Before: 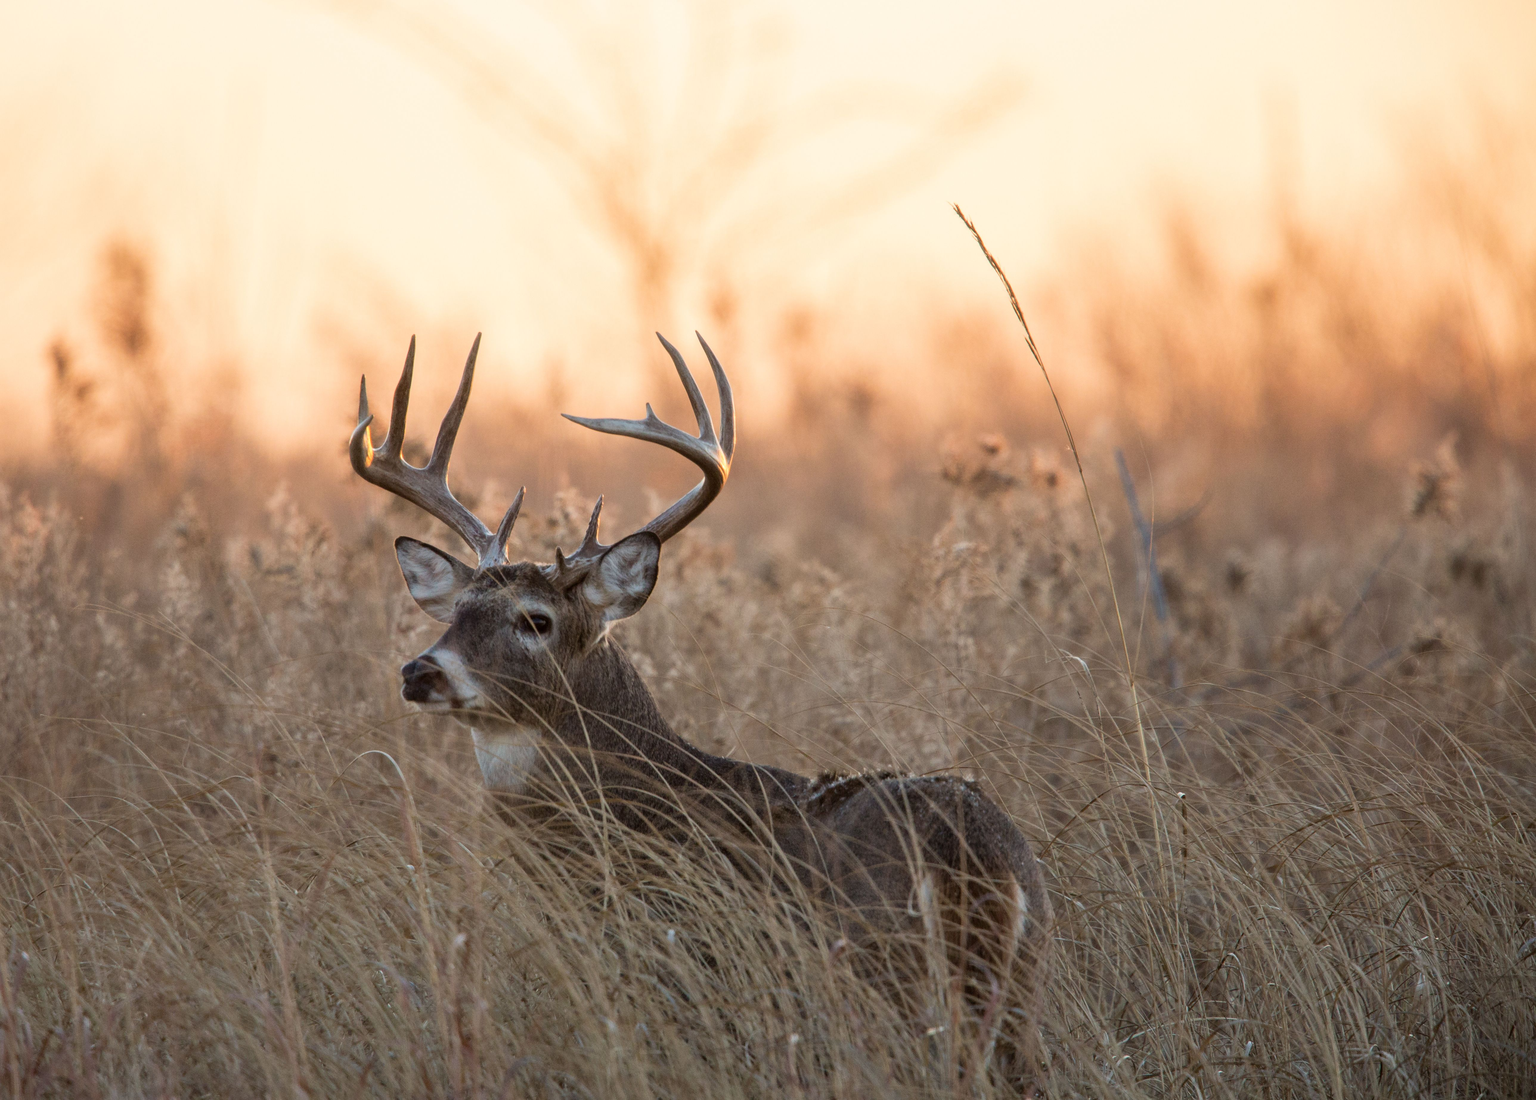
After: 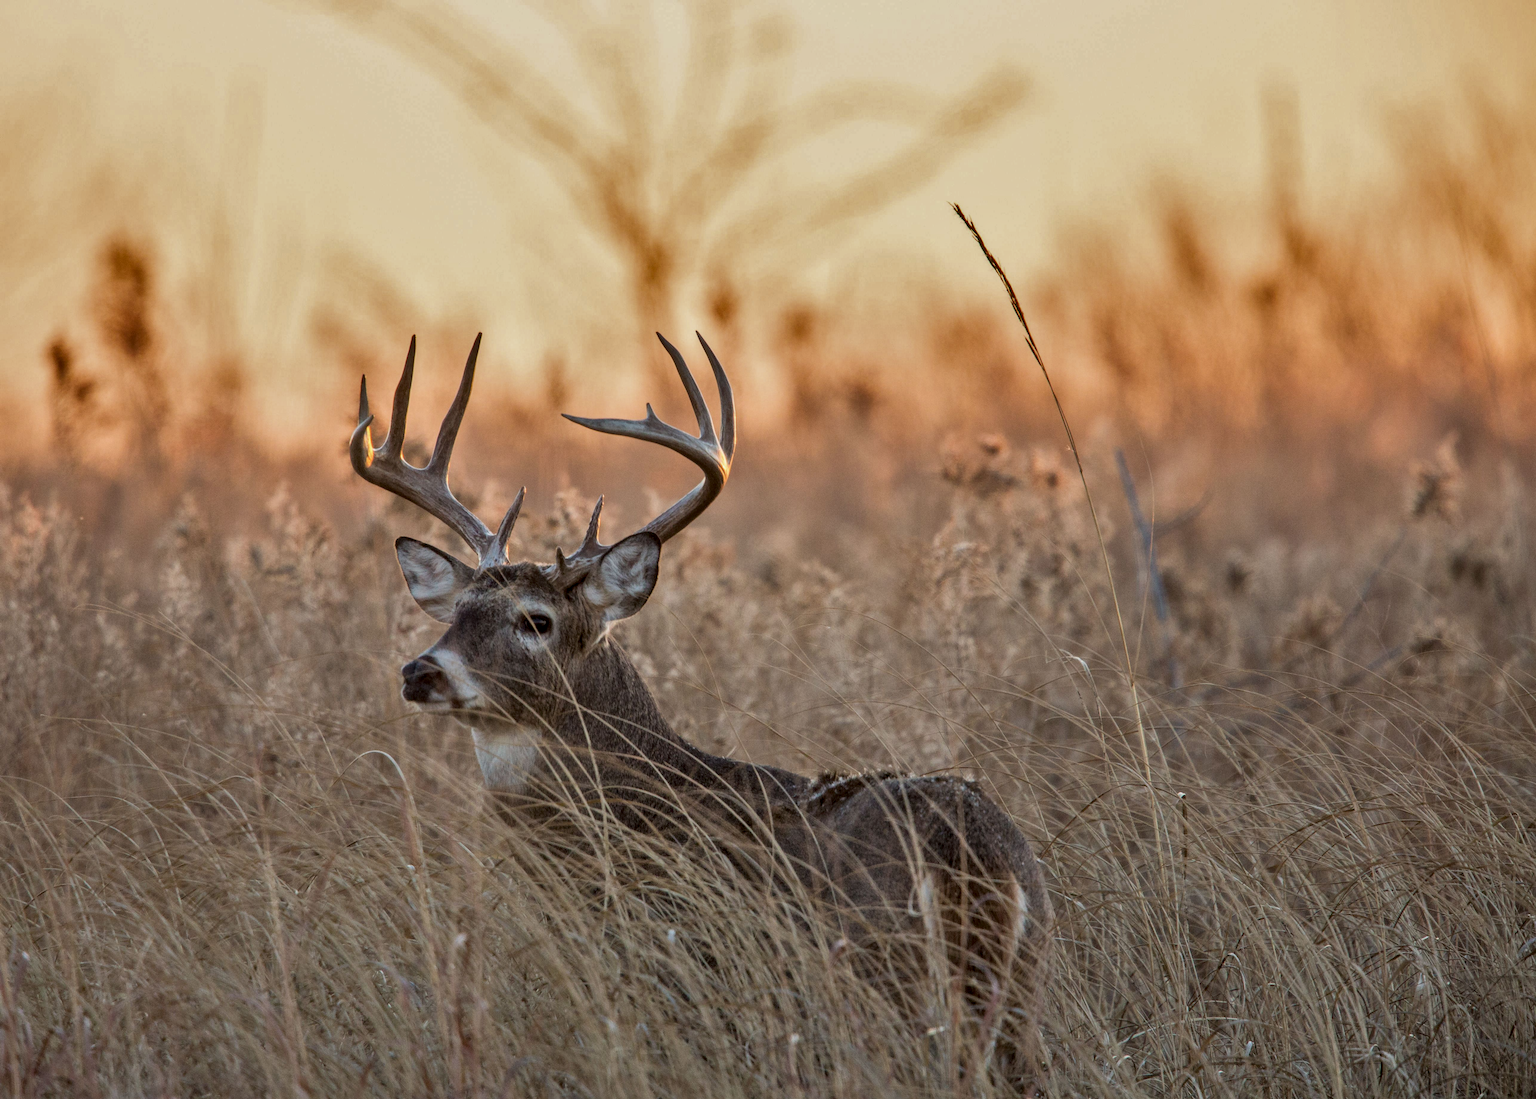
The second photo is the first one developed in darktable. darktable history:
local contrast: on, module defaults
shadows and highlights: white point adjustment -3.74, highlights -63.49, soften with gaussian
tone equalizer: edges refinement/feathering 500, mask exposure compensation -1.57 EV, preserve details no
